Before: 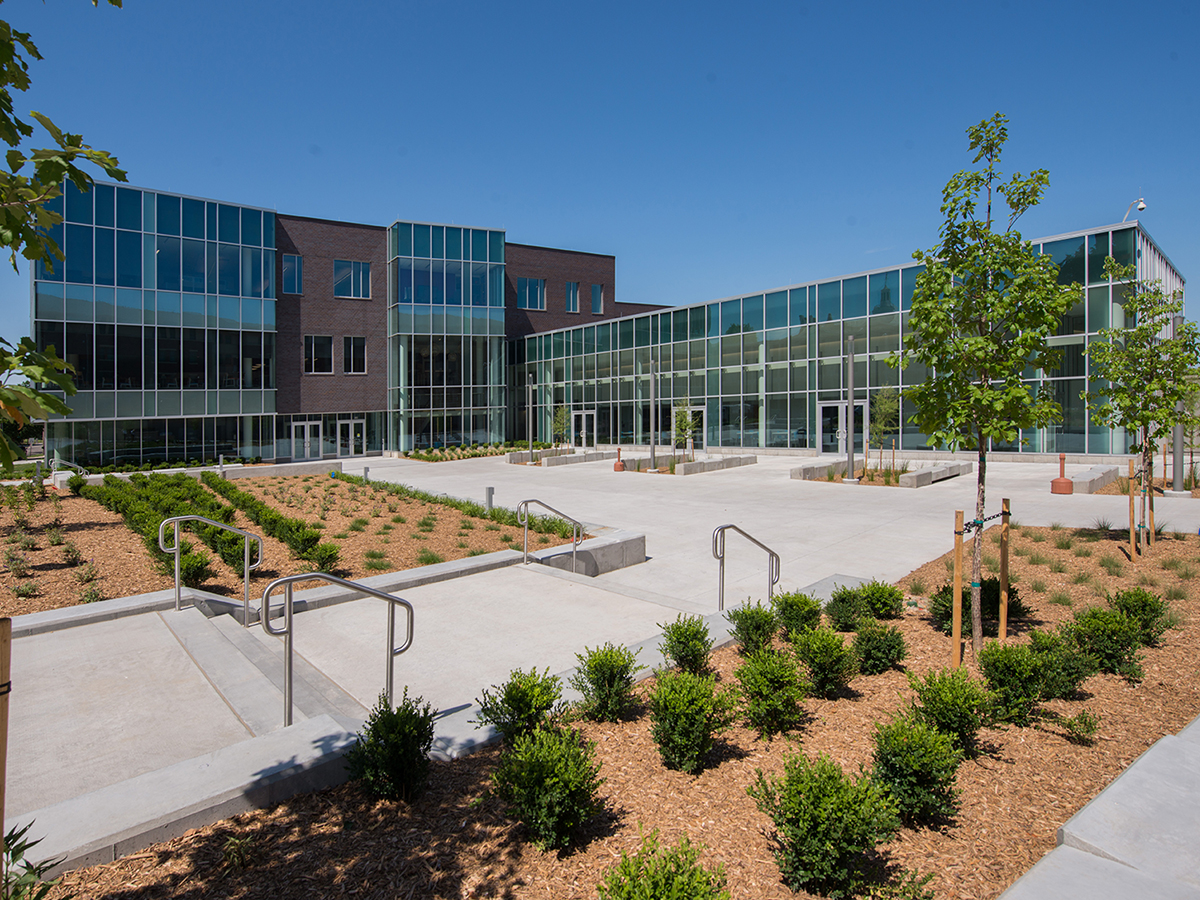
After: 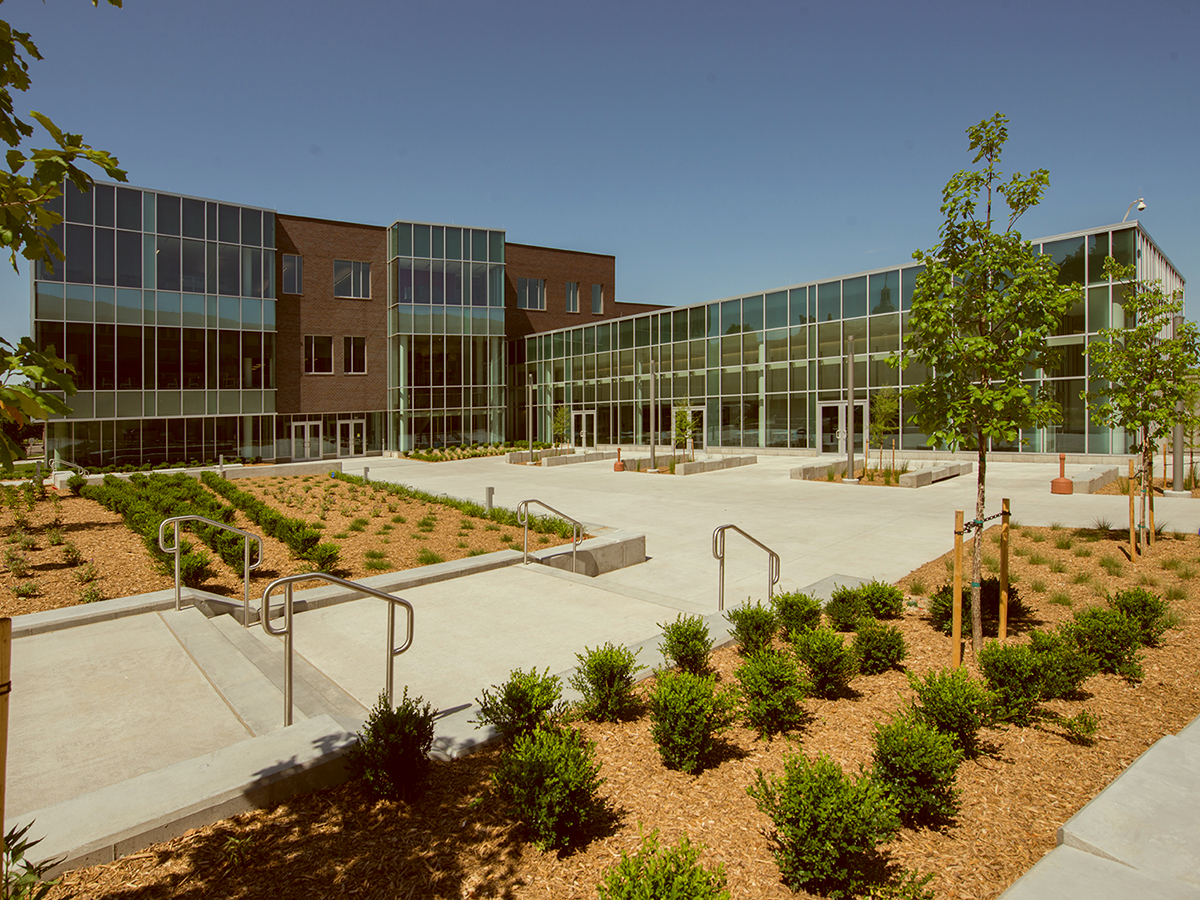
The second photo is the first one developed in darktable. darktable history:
color correction: highlights a* -5.59, highlights b* 9.8, shadows a* 9.73, shadows b* 24.55
